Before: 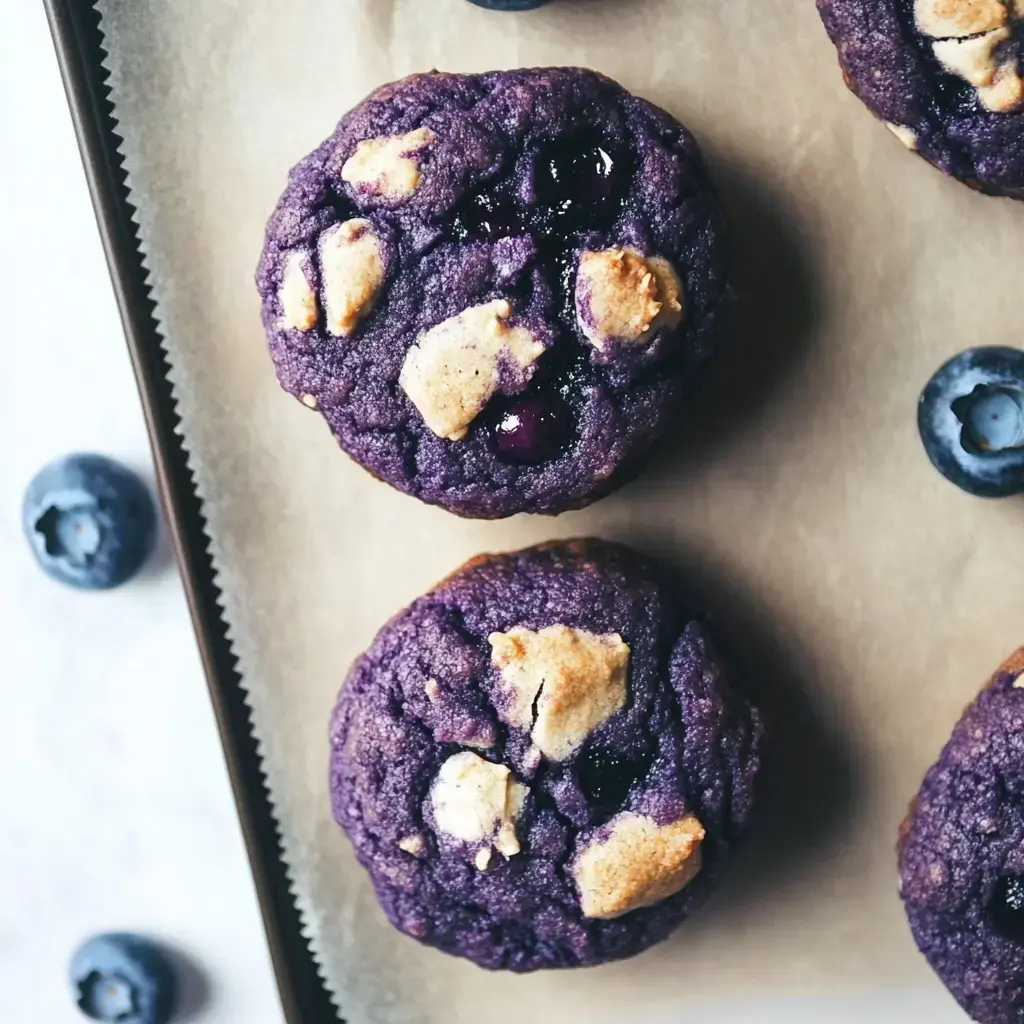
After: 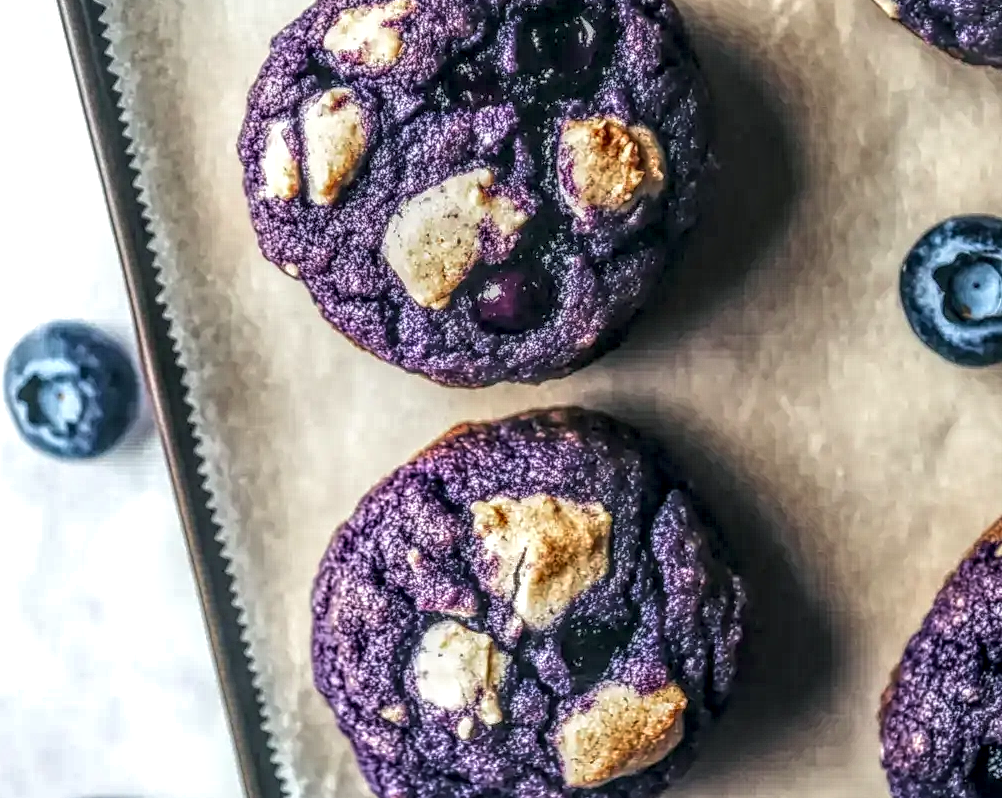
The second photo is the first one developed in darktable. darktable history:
crop and rotate: left 1.814%, top 12.818%, right 0.25%, bottom 9.225%
local contrast: highlights 0%, shadows 0%, detail 300%, midtone range 0.3
velvia: strength 15%
